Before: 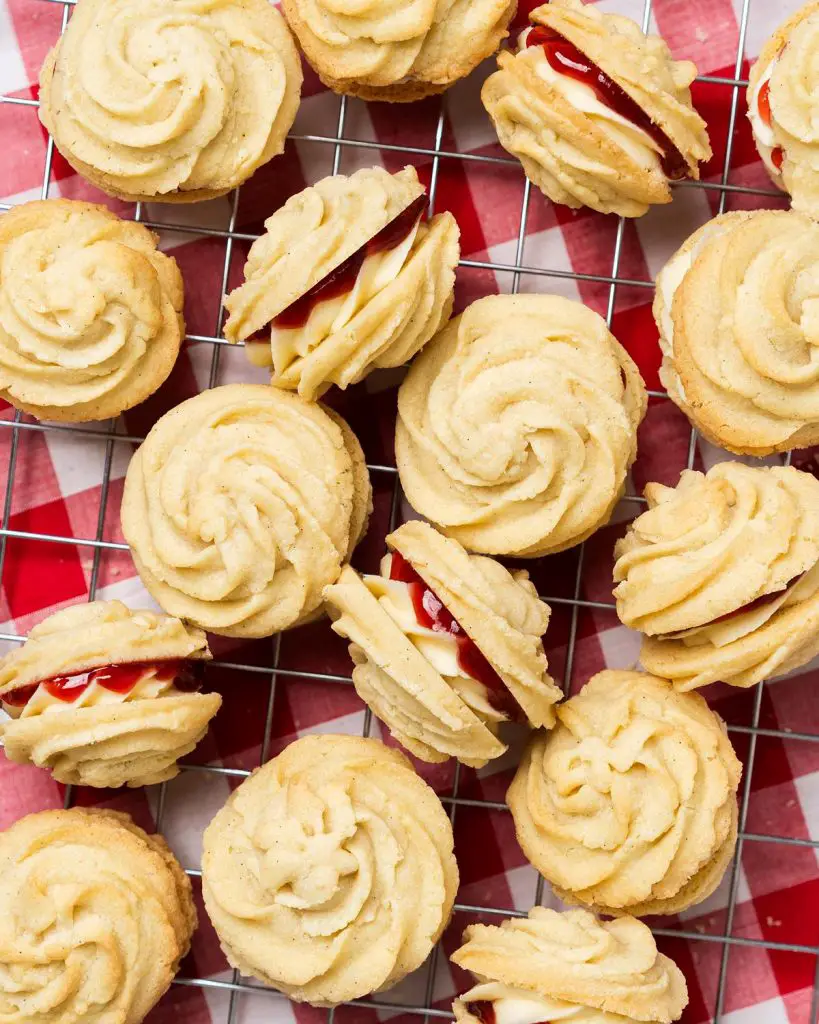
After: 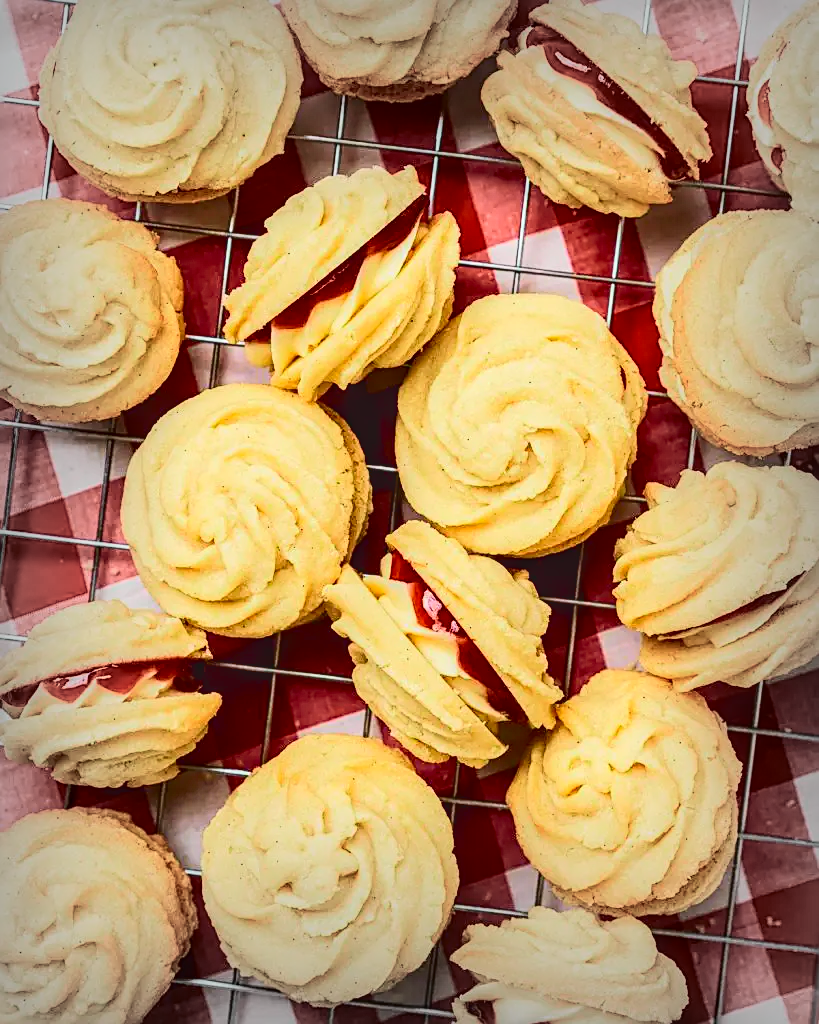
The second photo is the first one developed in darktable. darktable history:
sharpen: amount 0.499
contrast equalizer: octaves 7, y [[0.5, 0.5, 0.468, 0.5, 0.5, 0.5], [0.5 ×6], [0.5 ×6], [0 ×6], [0 ×6]]
vignetting: fall-off start 54.14%, saturation -0.656, automatic ratio true, width/height ratio 1.313, shape 0.225
local contrast: highlights 31%, detail 135%
shadows and highlights: shadows 37.79, highlights -26.98, soften with gaussian
tone curve: curves: ch0 [(0, 0.036) (0.037, 0.042) (0.184, 0.146) (0.438, 0.521) (0.54, 0.668) (0.698, 0.835) (0.856, 0.92) (1, 0.98)]; ch1 [(0, 0) (0.393, 0.415) (0.447, 0.448) (0.482, 0.459) (0.509, 0.496) (0.527, 0.525) (0.571, 0.602) (0.619, 0.671) (0.715, 0.729) (1, 1)]; ch2 [(0, 0) (0.369, 0.388) (0.449, 0.454) (0.499, 0.5) (0.521, 0.517) (0.53, 0.544) (0.561, 0.607) (0.674, 0.735) (1, 1)], color space Lab, independent channels, preserve colors none
exposure: exposure -0.004 EV, compensate highlight preservation false
